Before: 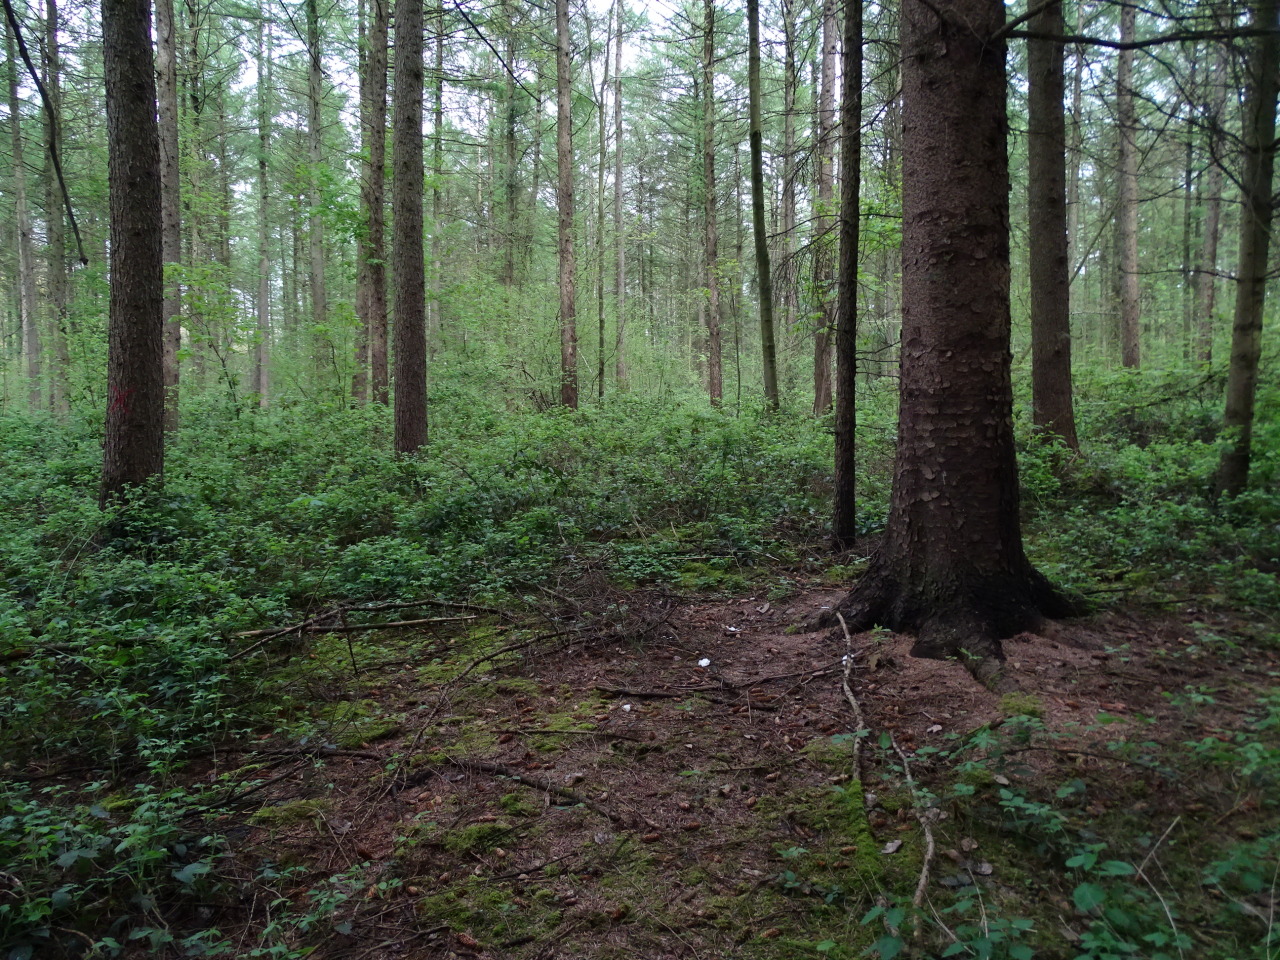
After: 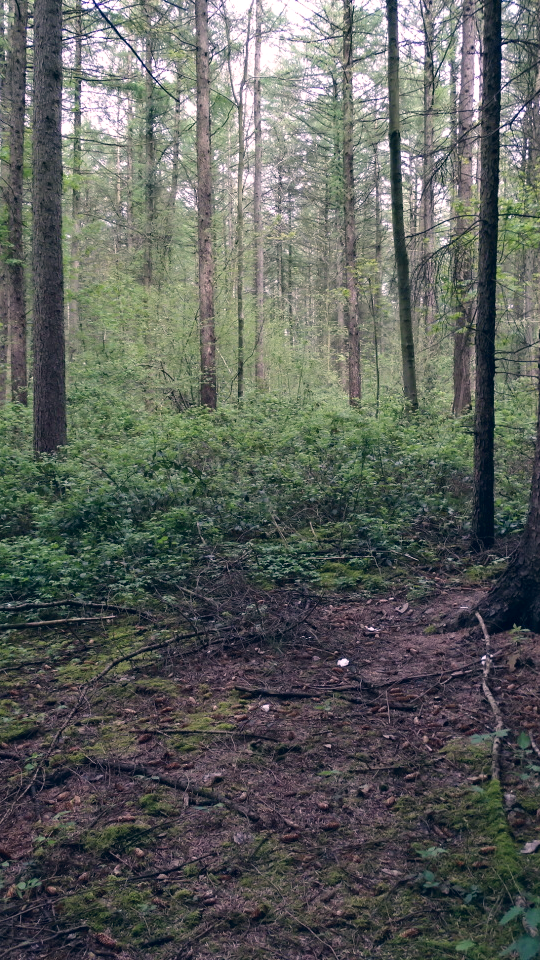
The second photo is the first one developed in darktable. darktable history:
crop: left 28.206%, right 29.381%
color correction: highlights a* 13.81, highlights b* 5.72, shadows a* -4.92, shadows b* -15.18, saturation 0.875
exposure: exposure 0.168 EV, compensate highlight preservation false
